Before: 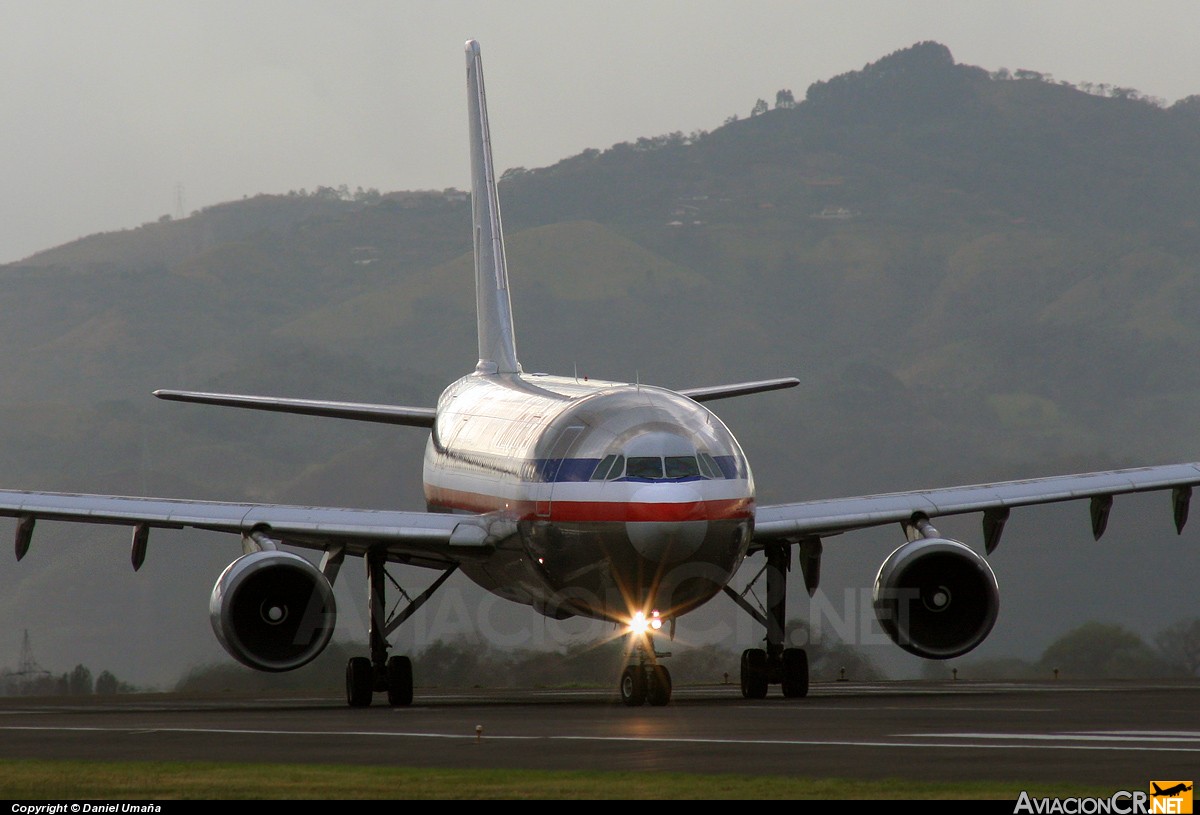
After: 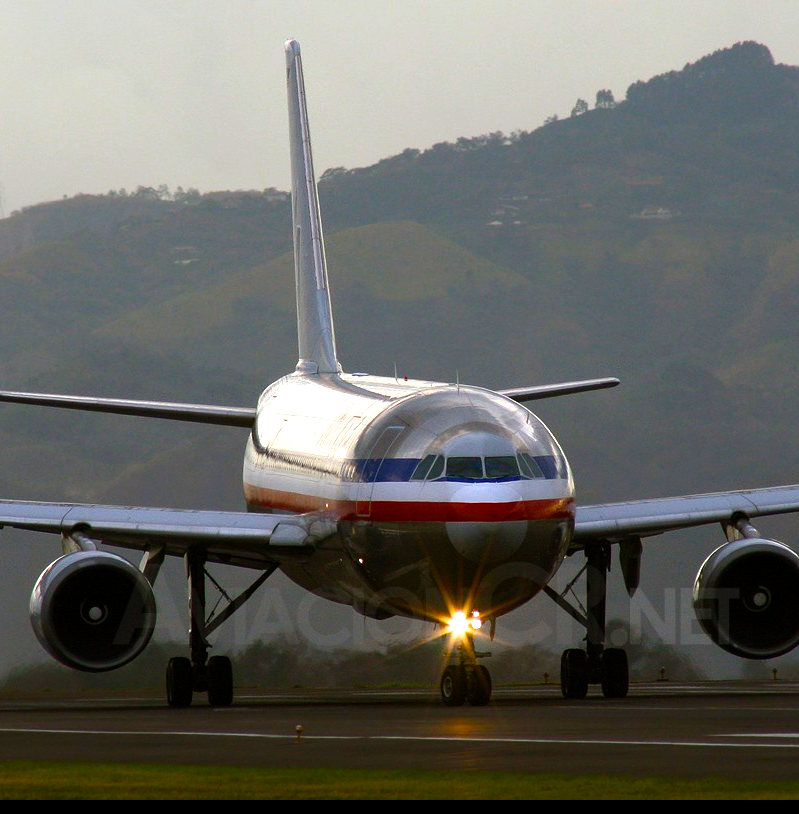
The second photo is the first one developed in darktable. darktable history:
color balance rgb: linear chroma grading › global chroma 9%, perceptual saturation grading › global saturation 36%, perceptual saturation grading › shadows 35%, perceptual brilliance grading › global brilliance 15%, perceptual brilliance grading › shadows -35%, global vibrance 15%
crop and rotate: left 15.055%, right 18.278%
